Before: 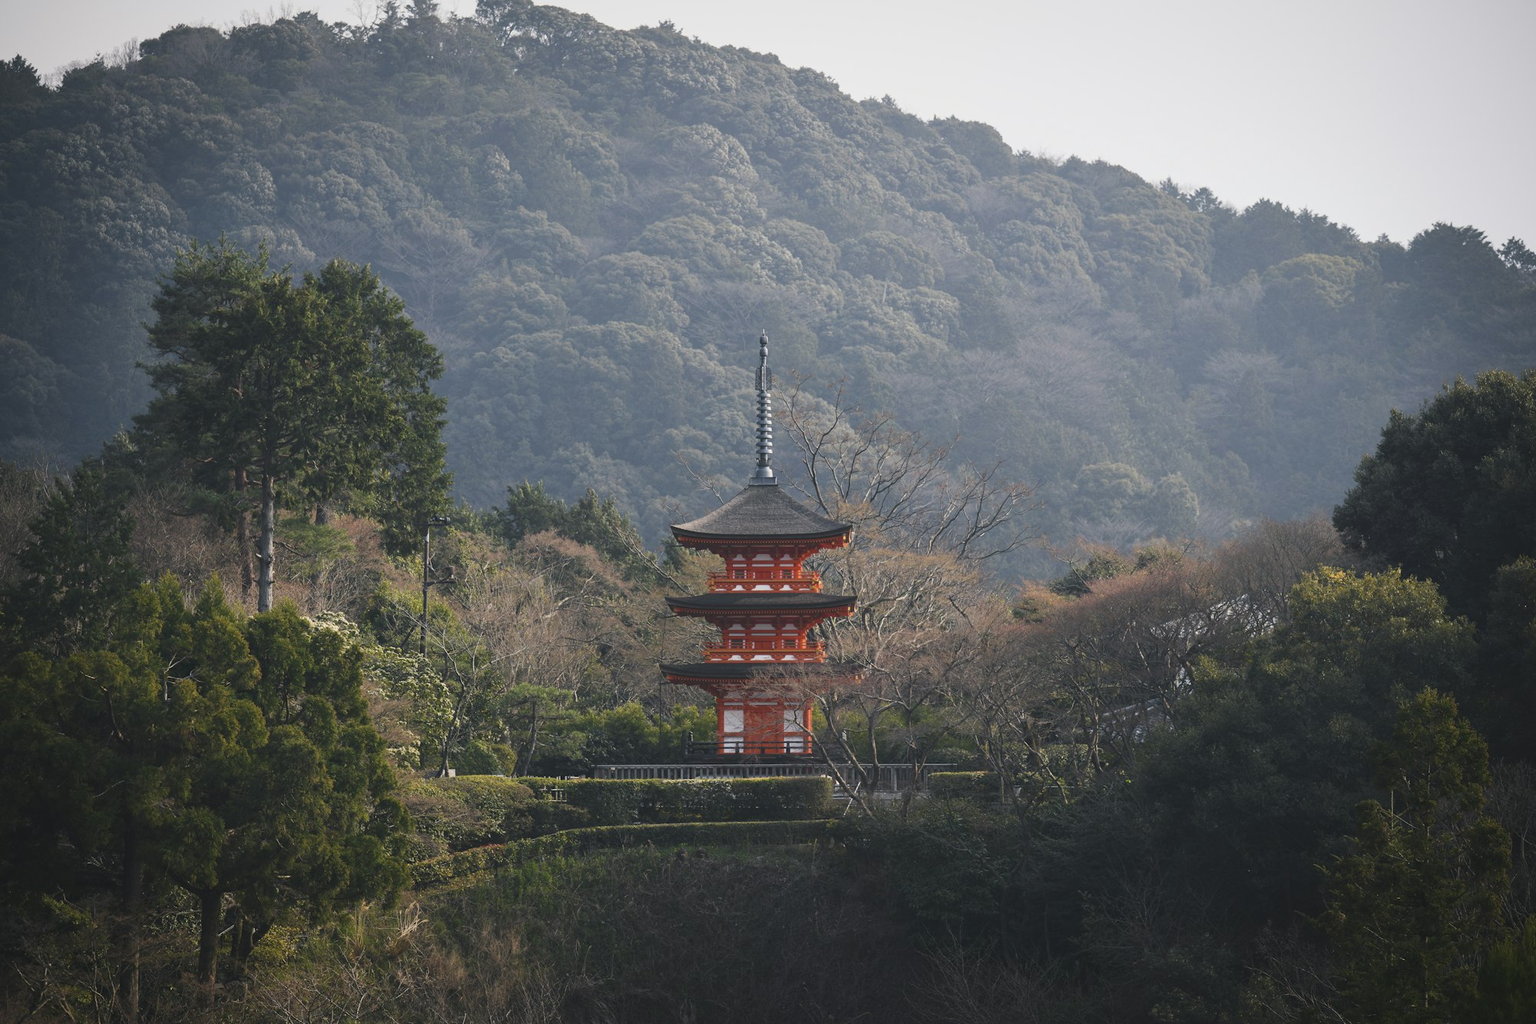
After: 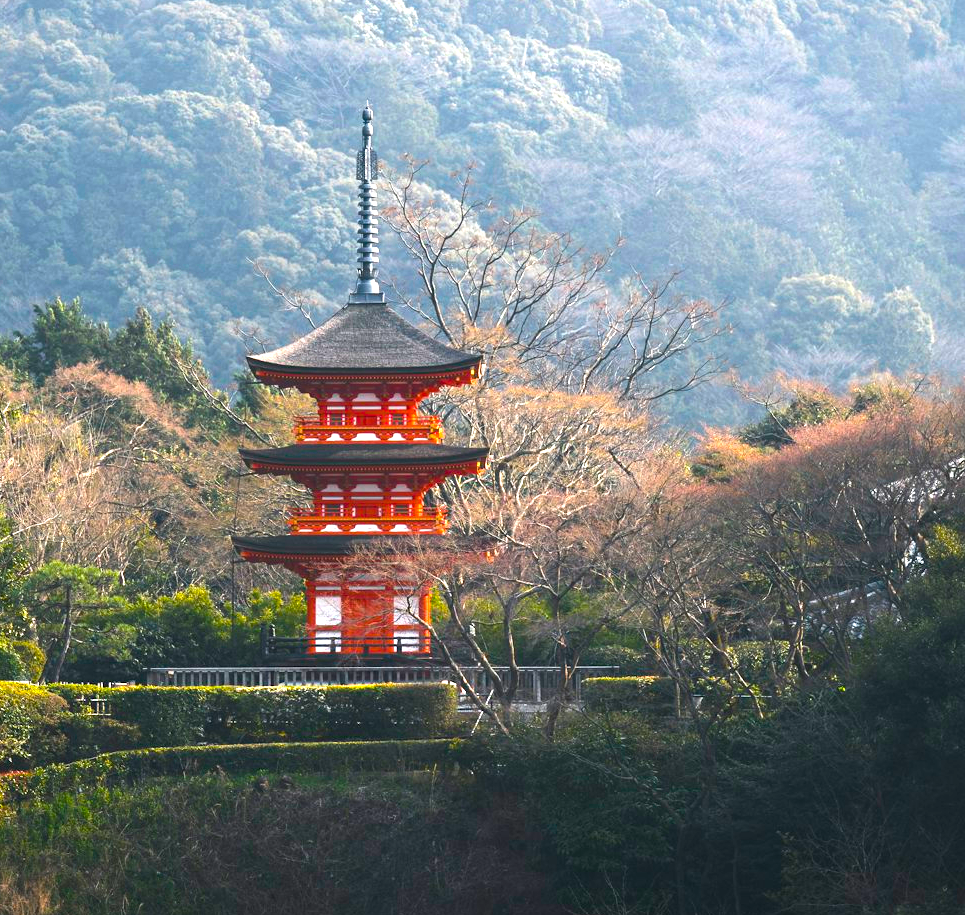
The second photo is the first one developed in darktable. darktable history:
crop: left 31.379%, top 24.658%, right 20.326%, bottom 6.628%
exposure: exposure 0.943 EV, compensate highlight preservation false
color balance rgb: linear chroma grading › global chroma 9%, perceptual saturation grading › global saturation 36%, perceptual brilliance grading › global brilliance 15%, perceptual brilliance grading › shadows -35%, global vibrance 15%
